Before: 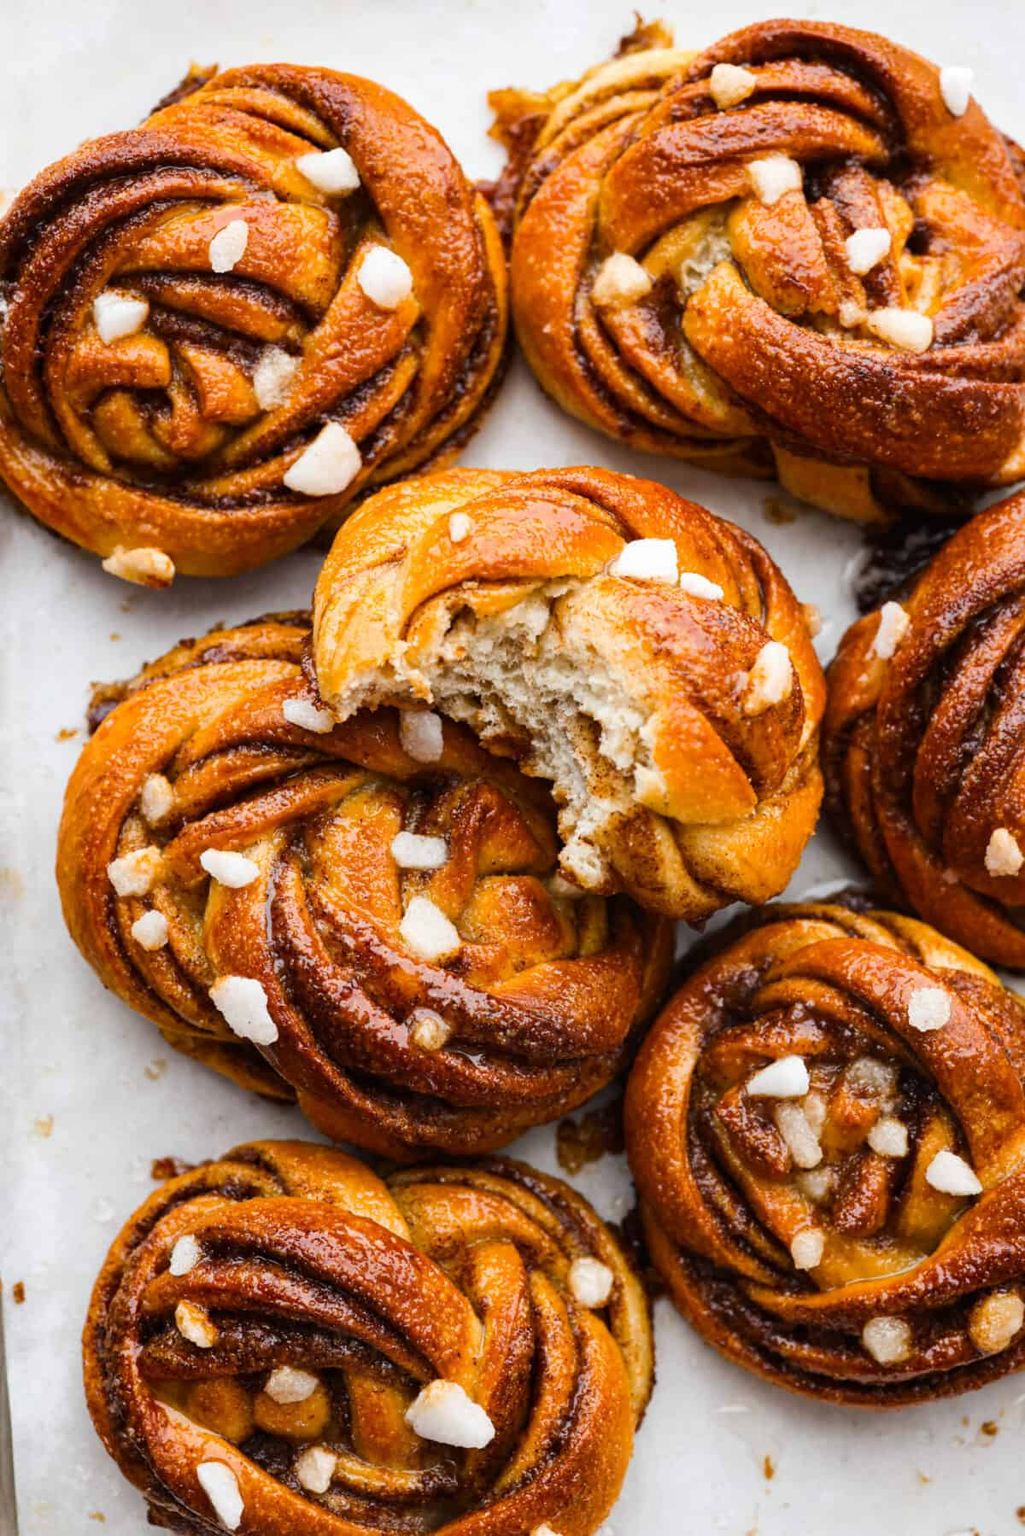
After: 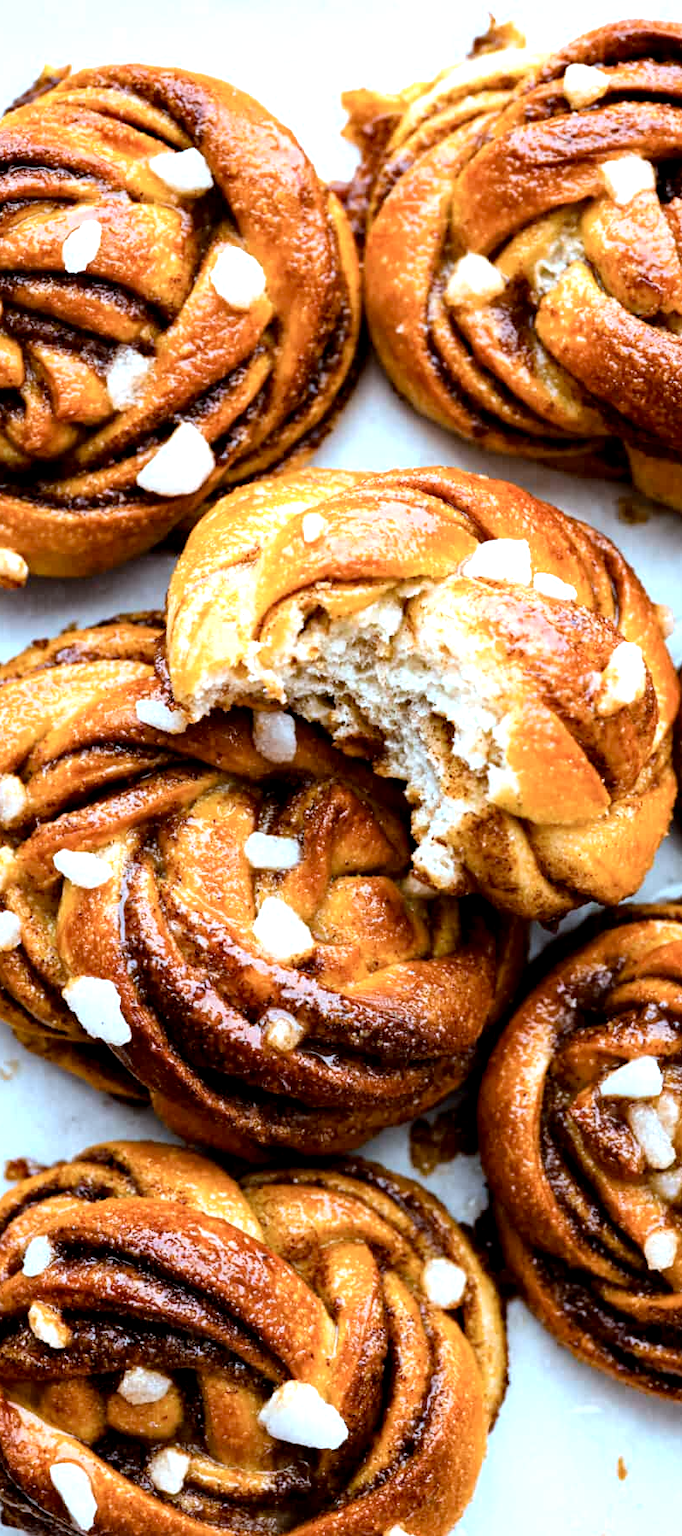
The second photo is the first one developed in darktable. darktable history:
tone equalizer: -8 EV -0.749 EV, -7 EV -0.701 EV, -6 EV -0.567 EV, -5 EV -0.395 EV, -3 EV 0.394 EV, -2 EV 0.6 EV, -1 EV 0.699 EV, +0 EV 0.77 EV, mask exposure compensation -0.495 EV
color zones: curves: ch1 [(0.077, 0.436) (0.25, 0.5) (0.75, 0.5)]
crop and rotate: left 14.406%, right 18.98%
color correction: highlights a* -9.76, highlights b* -21.64
exposure: black level correction 0.009, exposure 0.017 EV, compensate highlight preservation false
